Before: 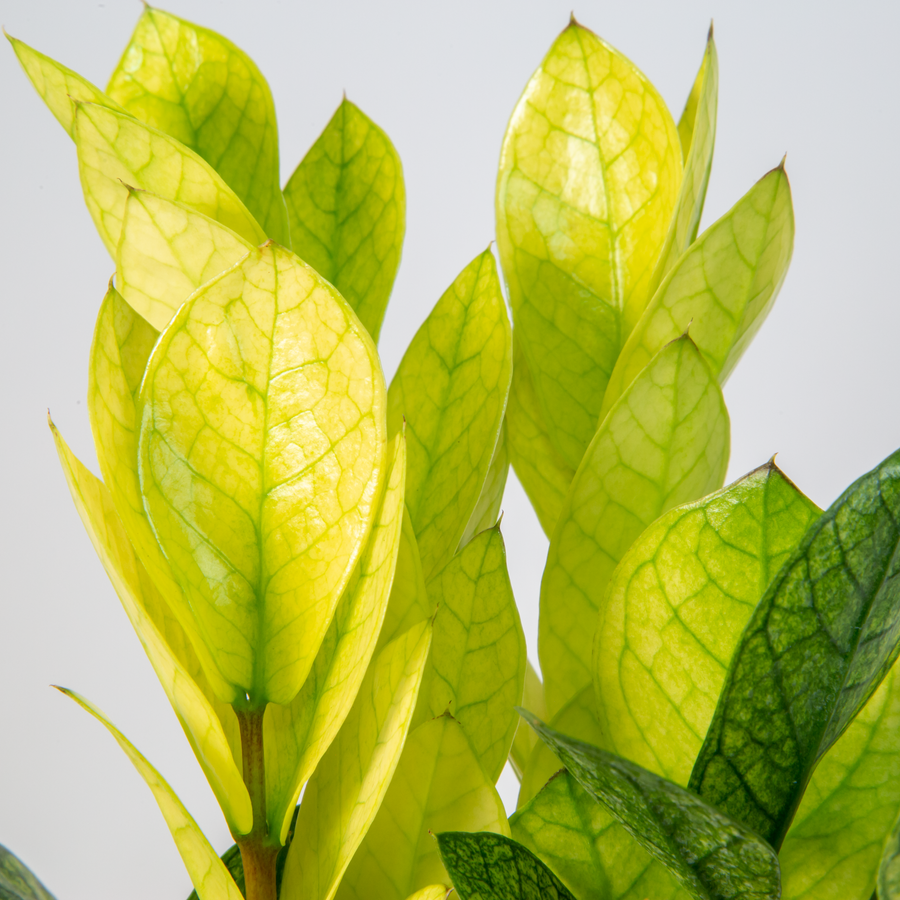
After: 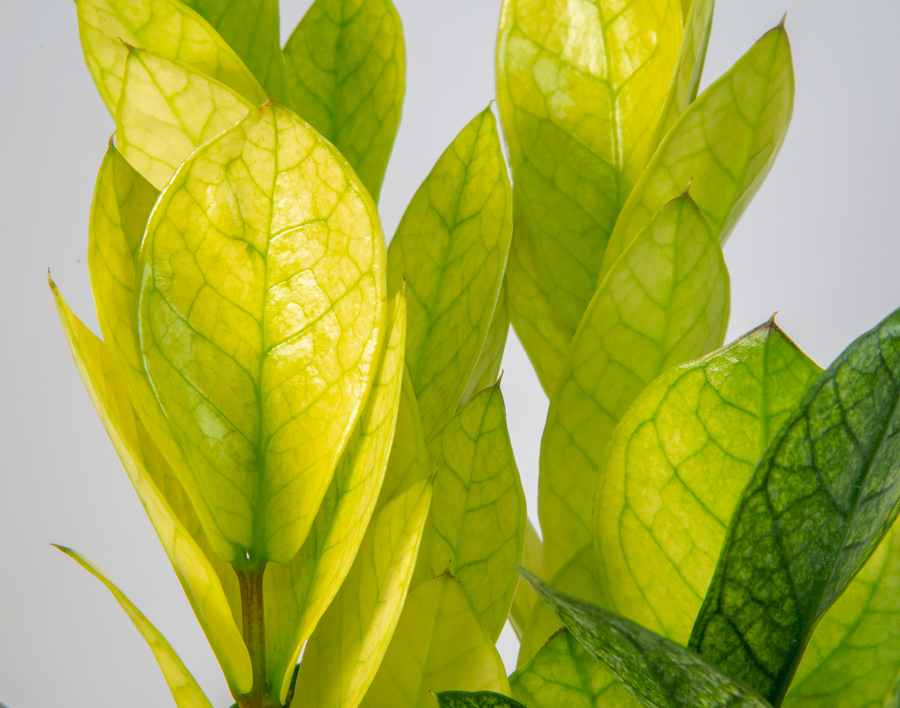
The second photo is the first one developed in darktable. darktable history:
crop and rotate: top 15.774%, bottom 5.506%
shadows and highlights: shadows 30
